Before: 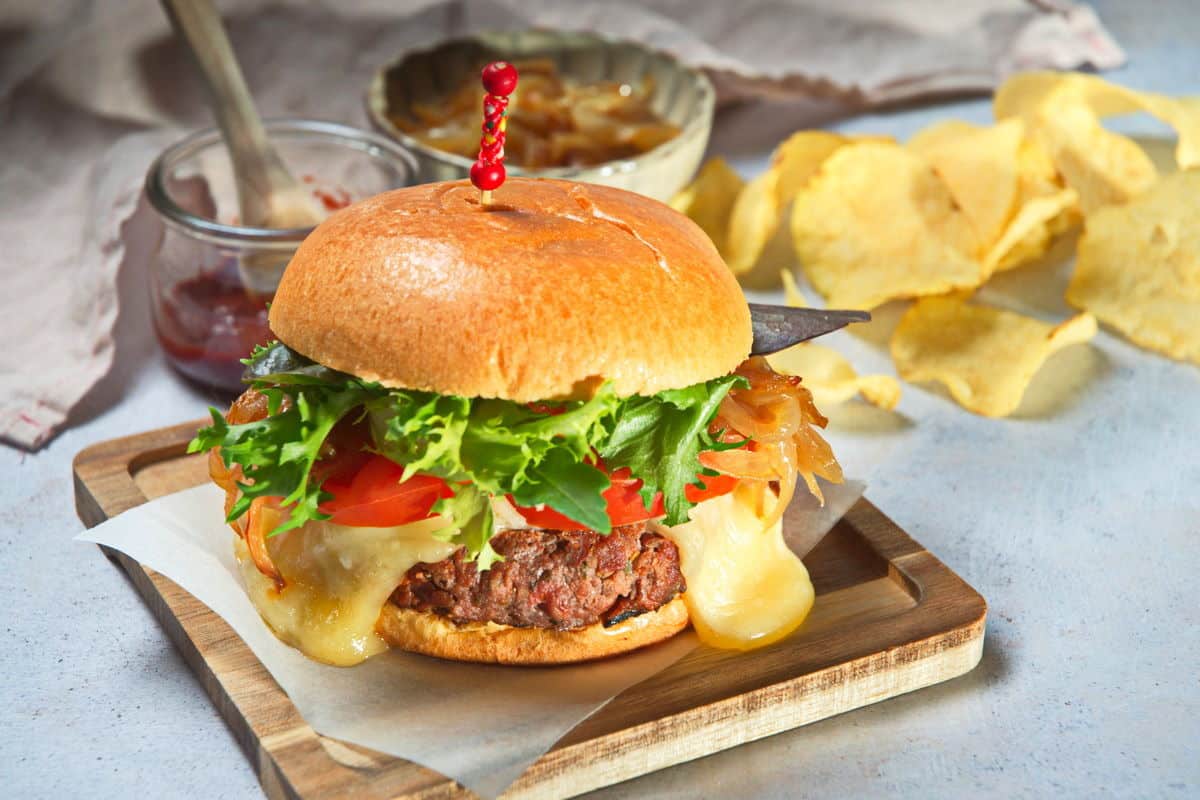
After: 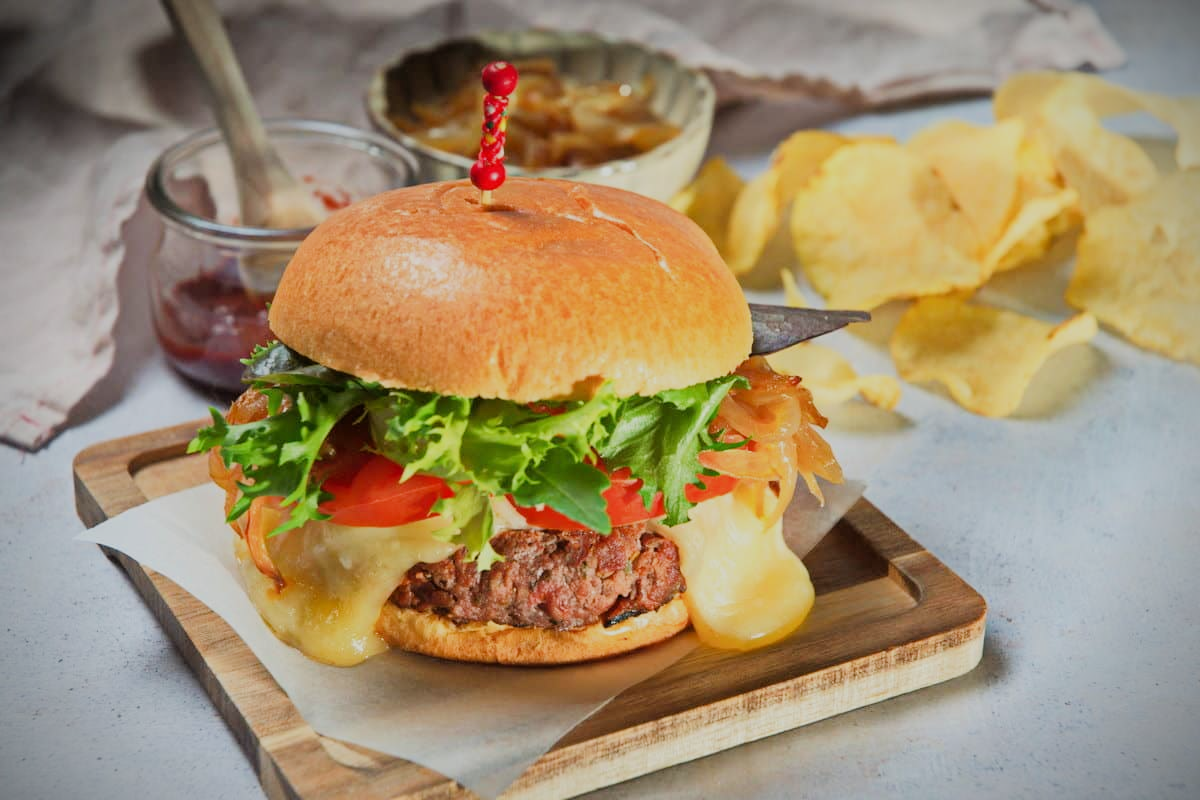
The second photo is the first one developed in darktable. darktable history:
vignetting: fall-off start 89.43%, fall-off radius 43.88%, brightness -0.675, width/height ratio 1.164, unbound false
filmic rgb: black relative exposure -7.65 EV, white relative exposure 4.56 EV, hardness 3.61, iterations of high-quality reconstruction 0
